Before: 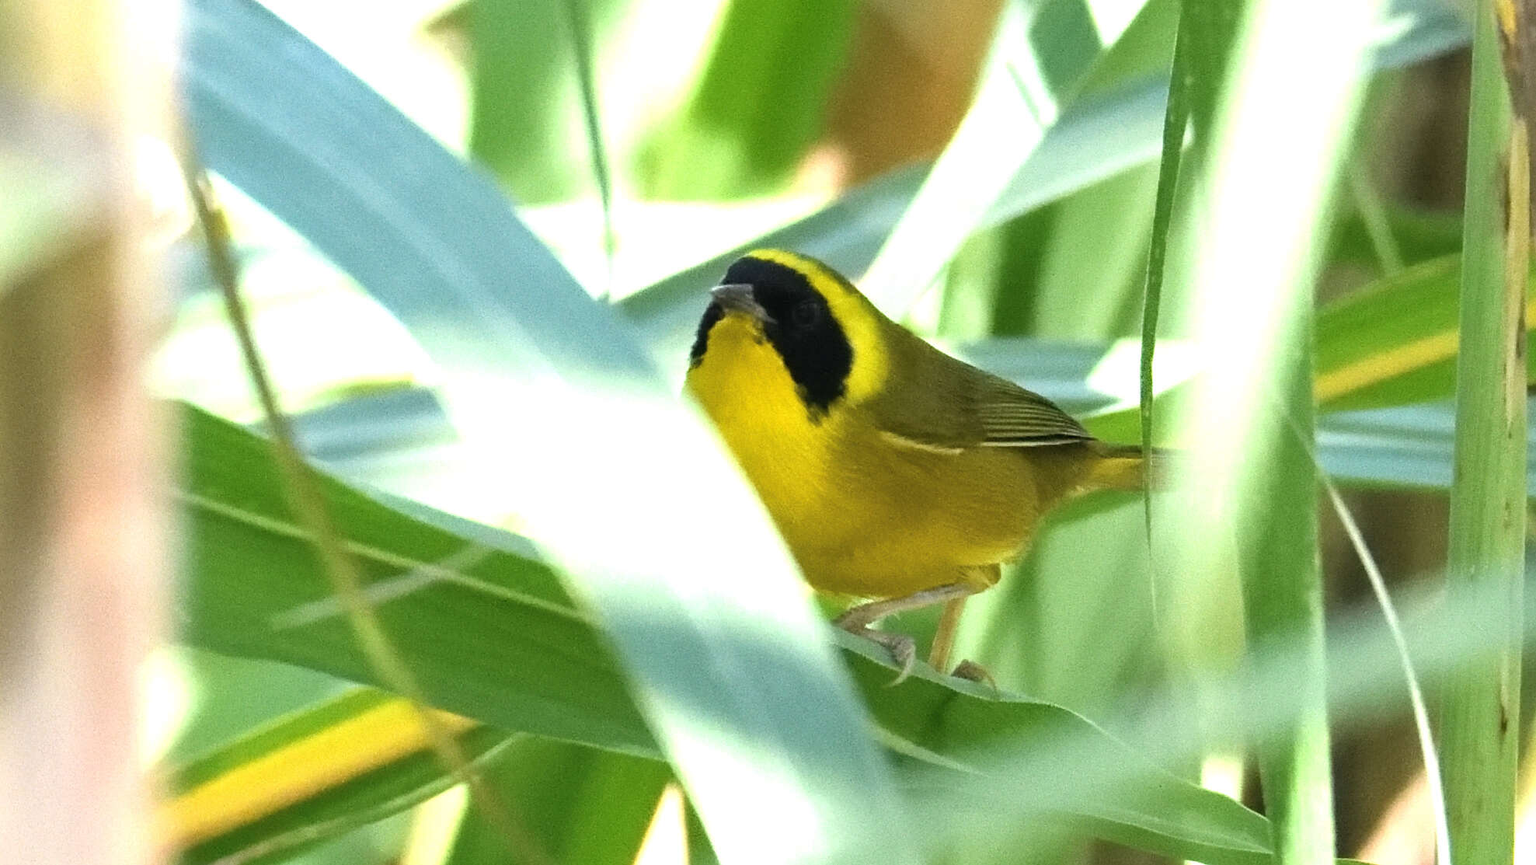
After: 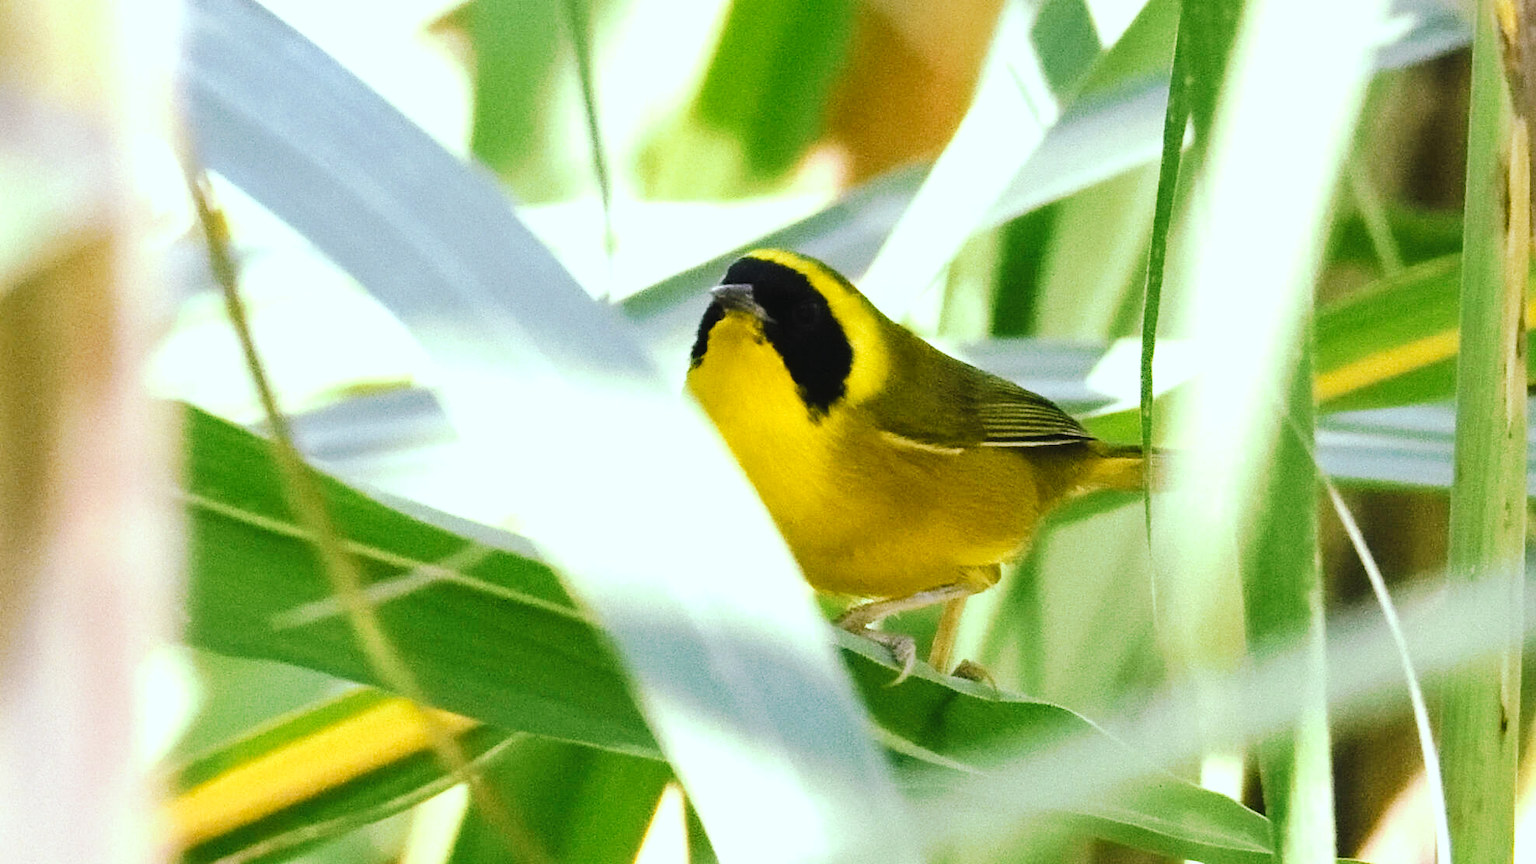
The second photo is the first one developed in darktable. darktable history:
tone curve: curves: ch0 [(0, 0) (0.003, 0.018) (0.011, 0.021) (0.025, 0.028) (0.044, 0.039) (0.069, 0.05) (0.1, 0.06) (0.136, 0.081) (0.177, 0.117) (0.224, 0.161) (0.277, 0.226) (0.335, 0.315) (0.399, 0.421) (0.468, 0.53) (0.543, 0.627) (0.623, 0.726) (0.709, 0.789) (0.801, 0.859) (0.898, 0.924) (1, 1)], preserve colors none
color look up table: target L [97.57, 93.49, 88.99, 83.09, 78.94, 76.75, 72.03, 72.57, 63.85, 58.24, 55.07, 34.25, 27.16, 3.936, 200.88, 78.69, 73.53, 63.47, 59.3, 49.22, 54.39, 49.5, 35.35, 30.36, 22.11, 23.94, 19.43, 97.13, 84.15, 80.19, 66.73, 61.5, 56.68, 56.08, 52.23, 59.68, 46.49, 39.37, 35.79, 34.05, 36.1, 19.04, 3.314, 93.57, 76.48, 77.28, 58.08, 43.94, 33.75], target a [-29.25, -31.06, -36.88, -35.51, -63.45, -7.688, -3.285, -2.222, -57.39, -28.38, -14.41, -21.37, -4.061, -6.024, 0, 20.65, 19.98, 44.72, 10.4, 66.06, 50.27, 66.31, 40.51, 6.19, 32.39, 33.7, 24.81, -6.847, 20.3, 28.63, 60.69, 17.89, 67.61, 33.85, 13.25, 47.44, 13.83, 17.08, 32.07, 40.9, 47.27, 25.84, 4.705, -22.2, -1.59, -34.7, -14.92, -15.36, 1.001], target b [48.76, 87.95, 2.766, 52.7, 37.76, 66.37, 35.7, 0.888, 51.93, 24.74, 43.22, 29.55, 35.98, 5.365, -0.001, 18.43, 57.95, 4.957, 22.56, 24.87, 49.39, 42.59, 5.704, 12.89, 4.066, 30.41, 28.36, -5.216, -16.07, -28.58, -50.78, -35.47, -25.34, -26.83, -63.32, -61.88, -18.84, -46.85, -83.25, -22.13, -57.83, -41.51, -24.04, -11.17, -25.13, -11.57, -42.29, -9.255, -28.41], num patches 49
